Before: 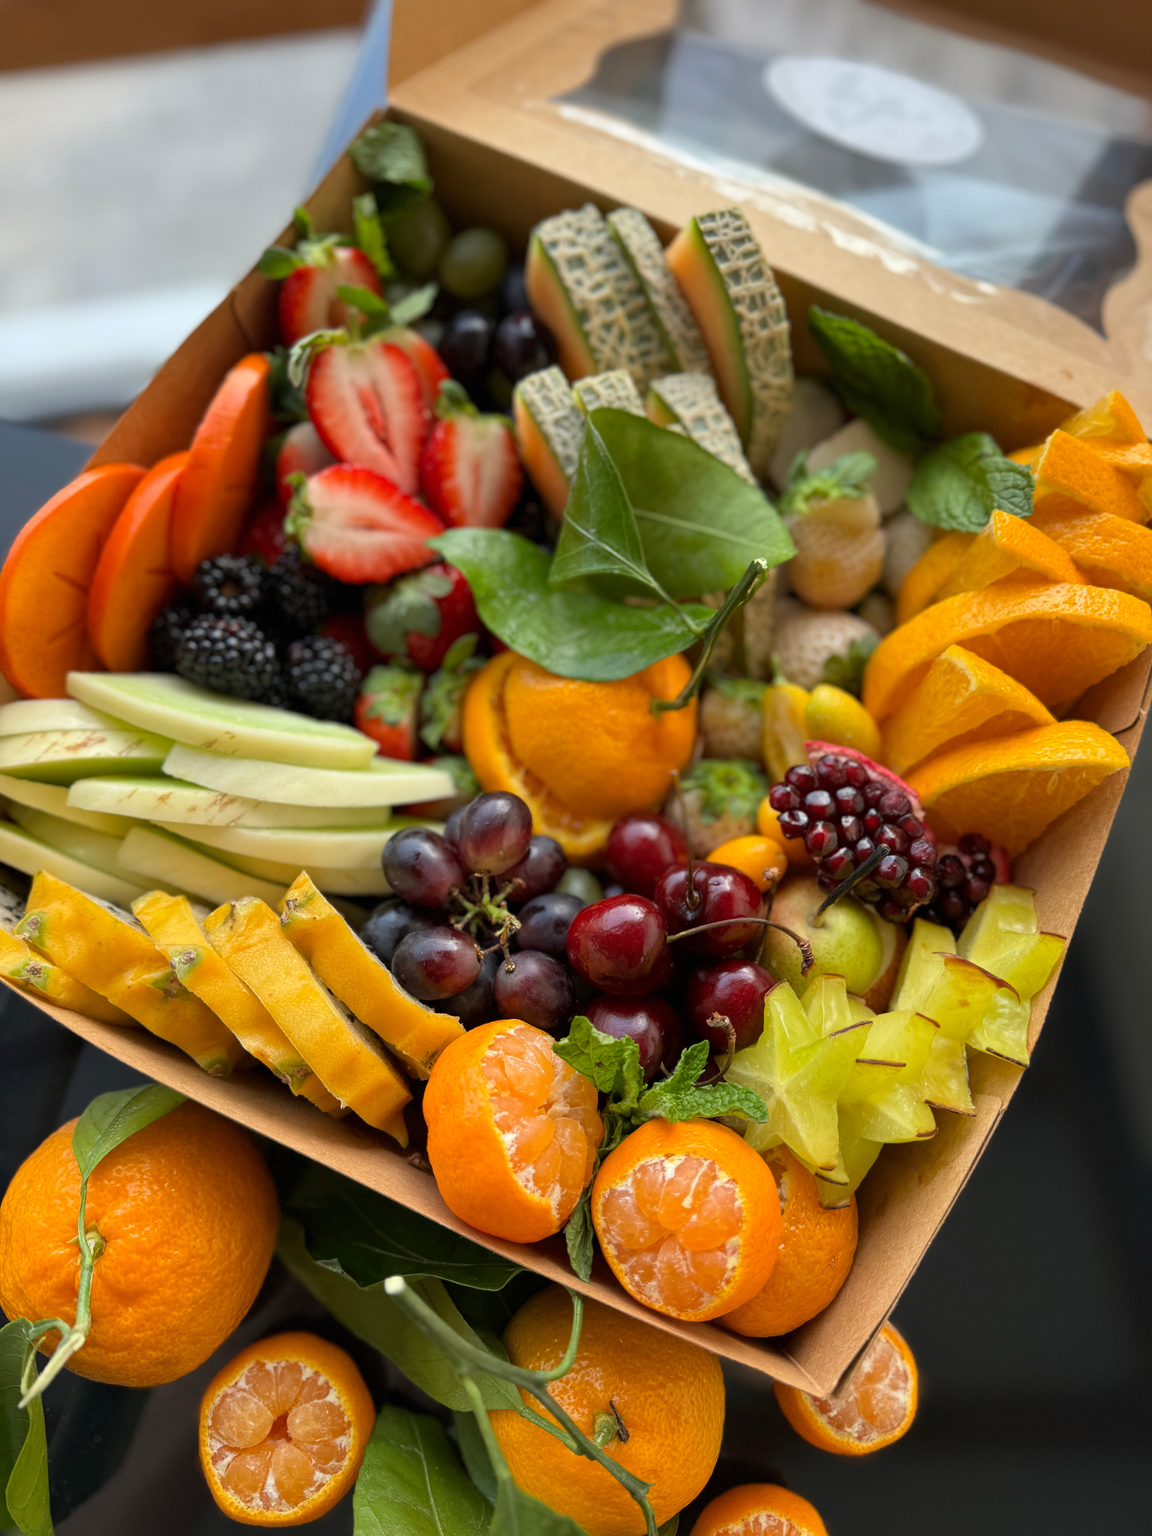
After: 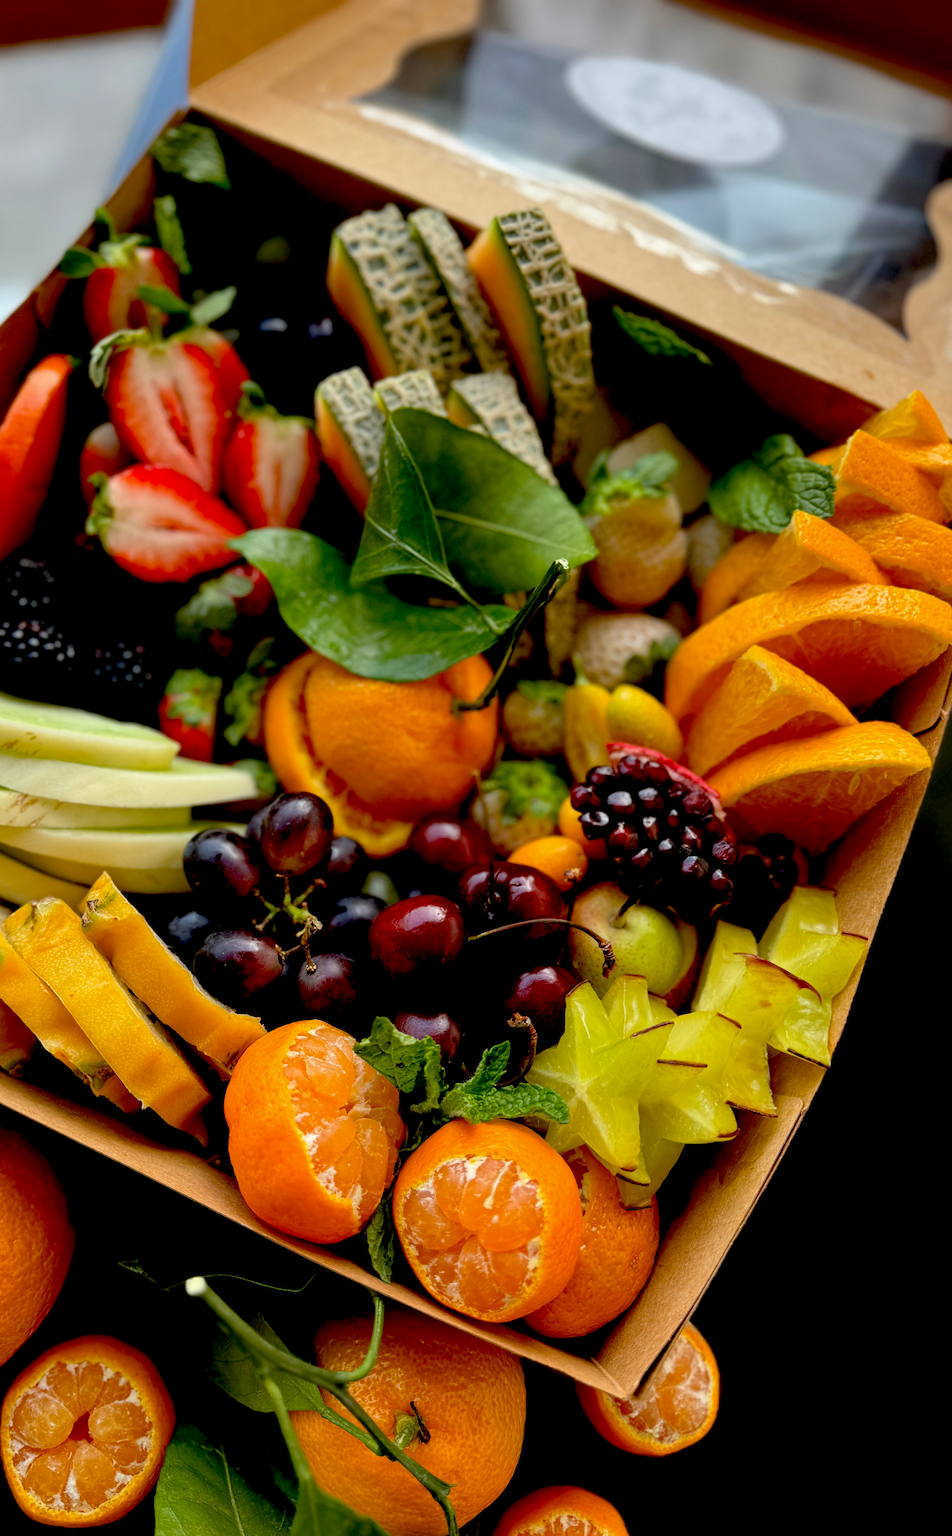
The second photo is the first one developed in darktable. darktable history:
exposure: black level correction 0.055, exposure -0.034 EV, compensate highlight preservation false
crop: left 17.314%, bottom 0.023%
base curve: curves: ch0 [(0, 0) (0.472, 0.455) (1, 1)], preserve colors none
